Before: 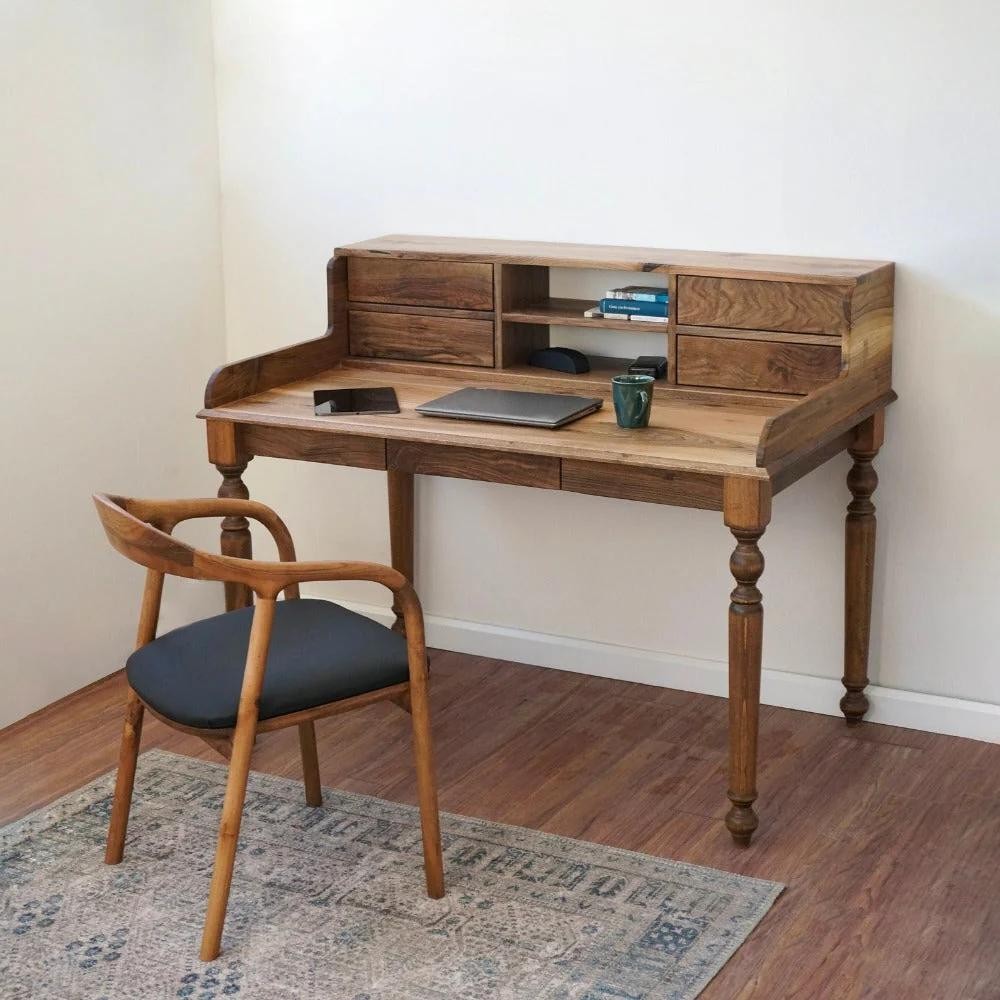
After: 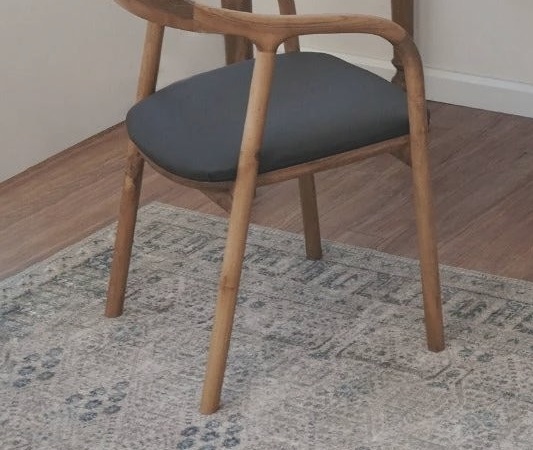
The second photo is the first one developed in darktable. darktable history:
crop and rotate: top 54.778%, right 46.61%, bottom 0.159%
contrast brightness saturation: contrast -0.26, saturation -0.43
